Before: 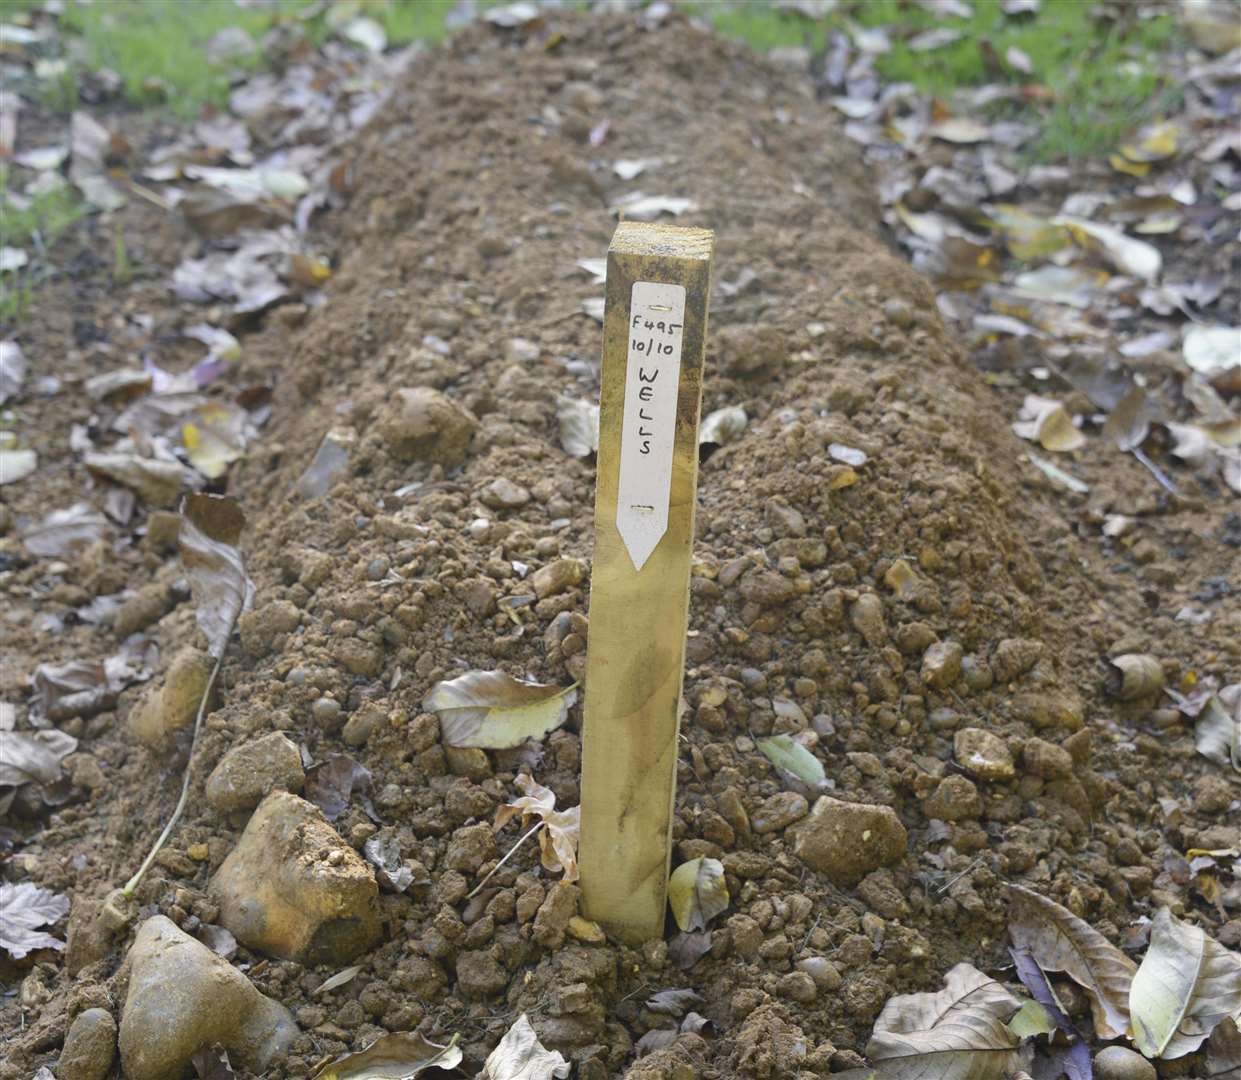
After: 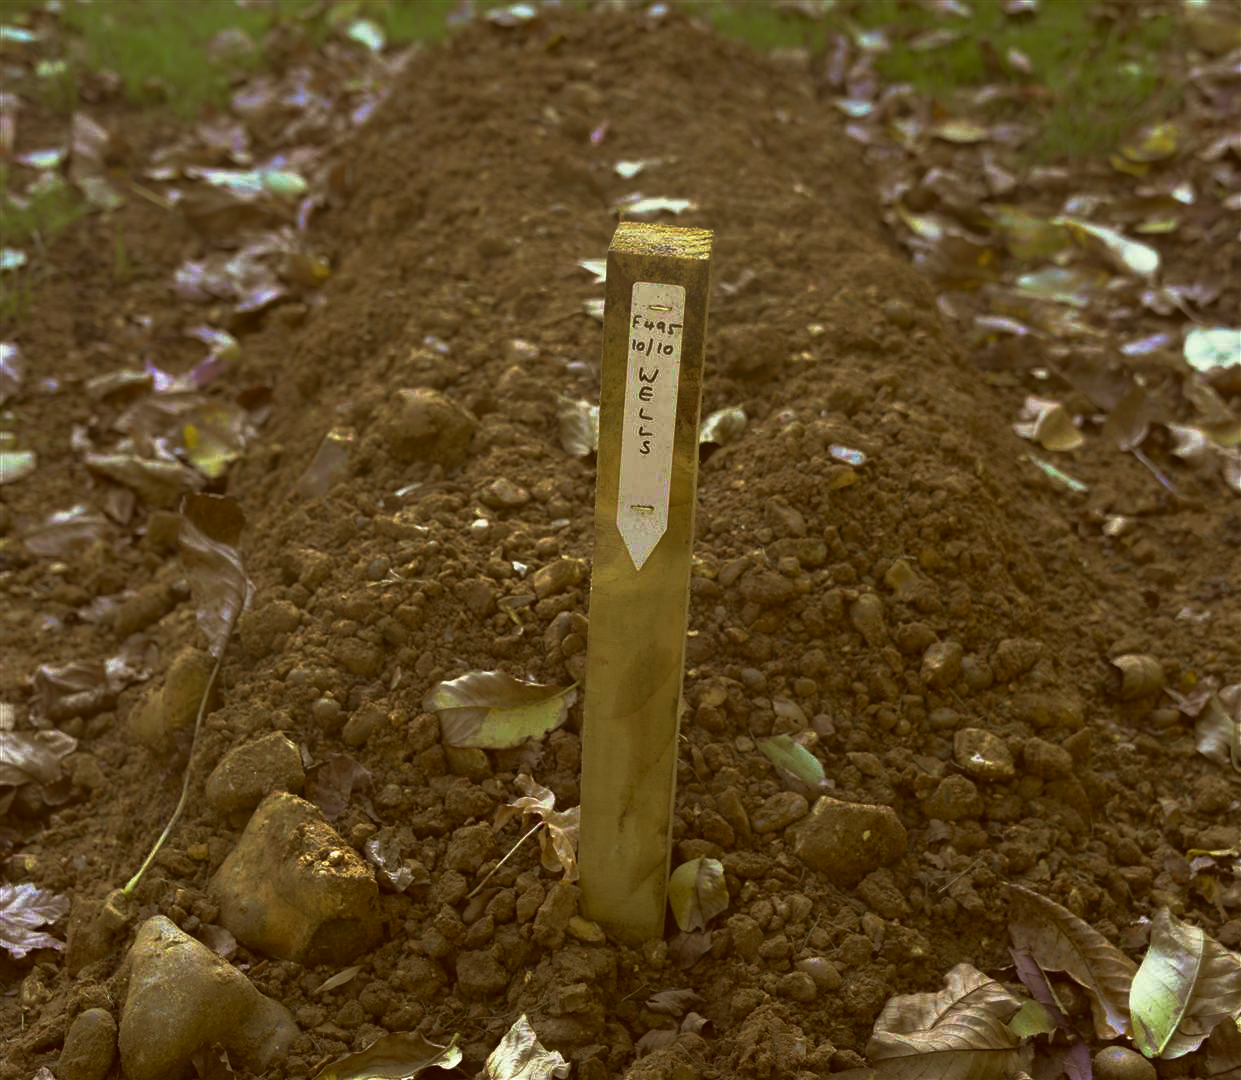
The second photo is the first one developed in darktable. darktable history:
base curve: curves: ch0 [(0, 0) (0.564, 0.291) (0.802, 0.731) (1, 1)], preserve colors none
velvia: strength 27.08%
color correction: highlights a* -6.03, highlights b* 9.33, shadows a* 10.86, shadows b* 23.41
